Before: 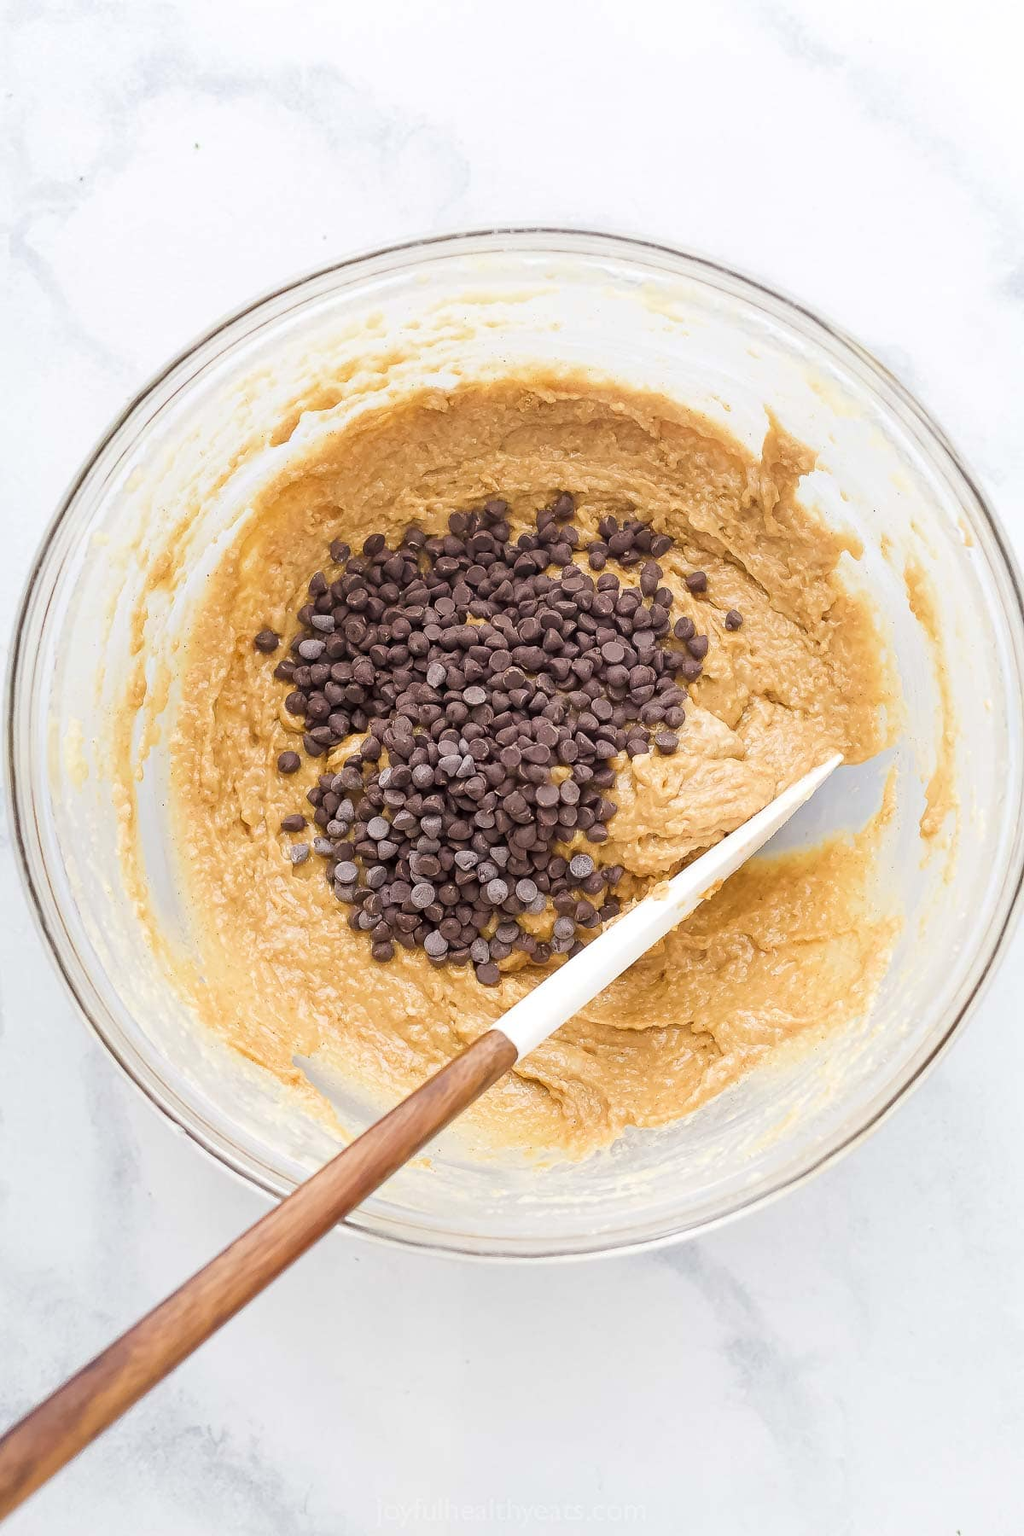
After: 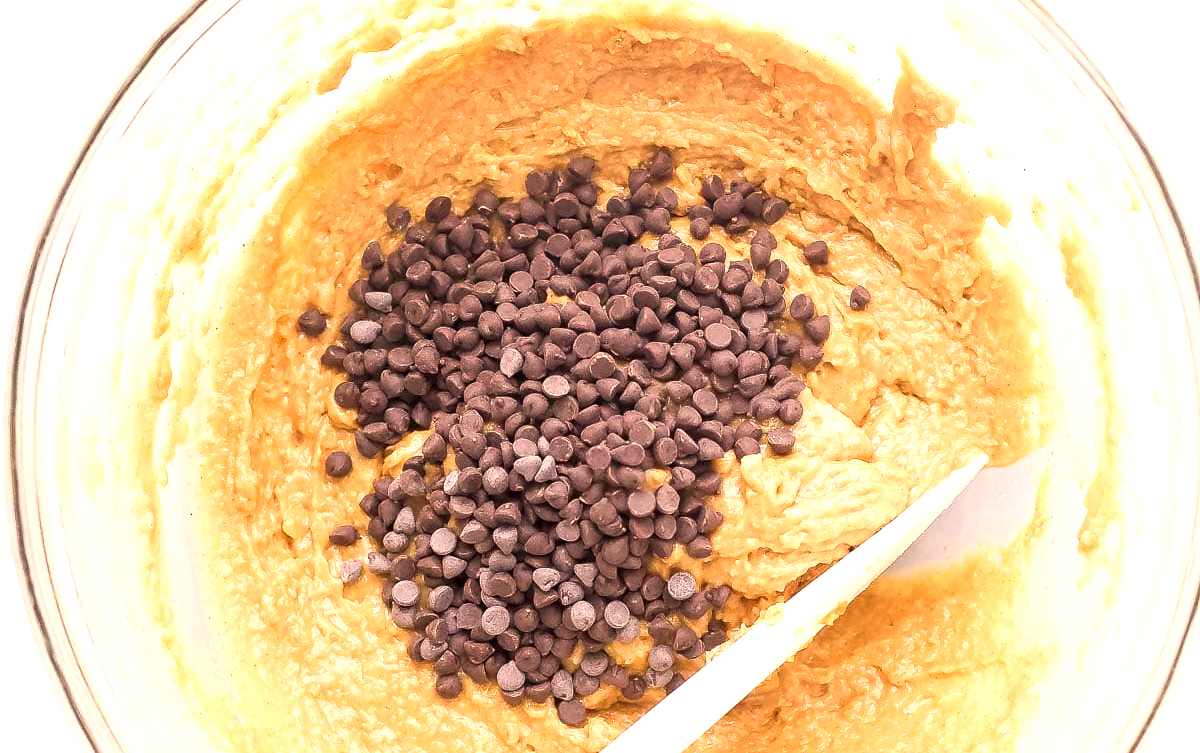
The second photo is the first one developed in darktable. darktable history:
exposure: exposure 0.566 EV, compensate highlight preservation false
white balance: red 1.127, blue 0.943
crop and rotate: top 23.84%, bottom 34.294%
